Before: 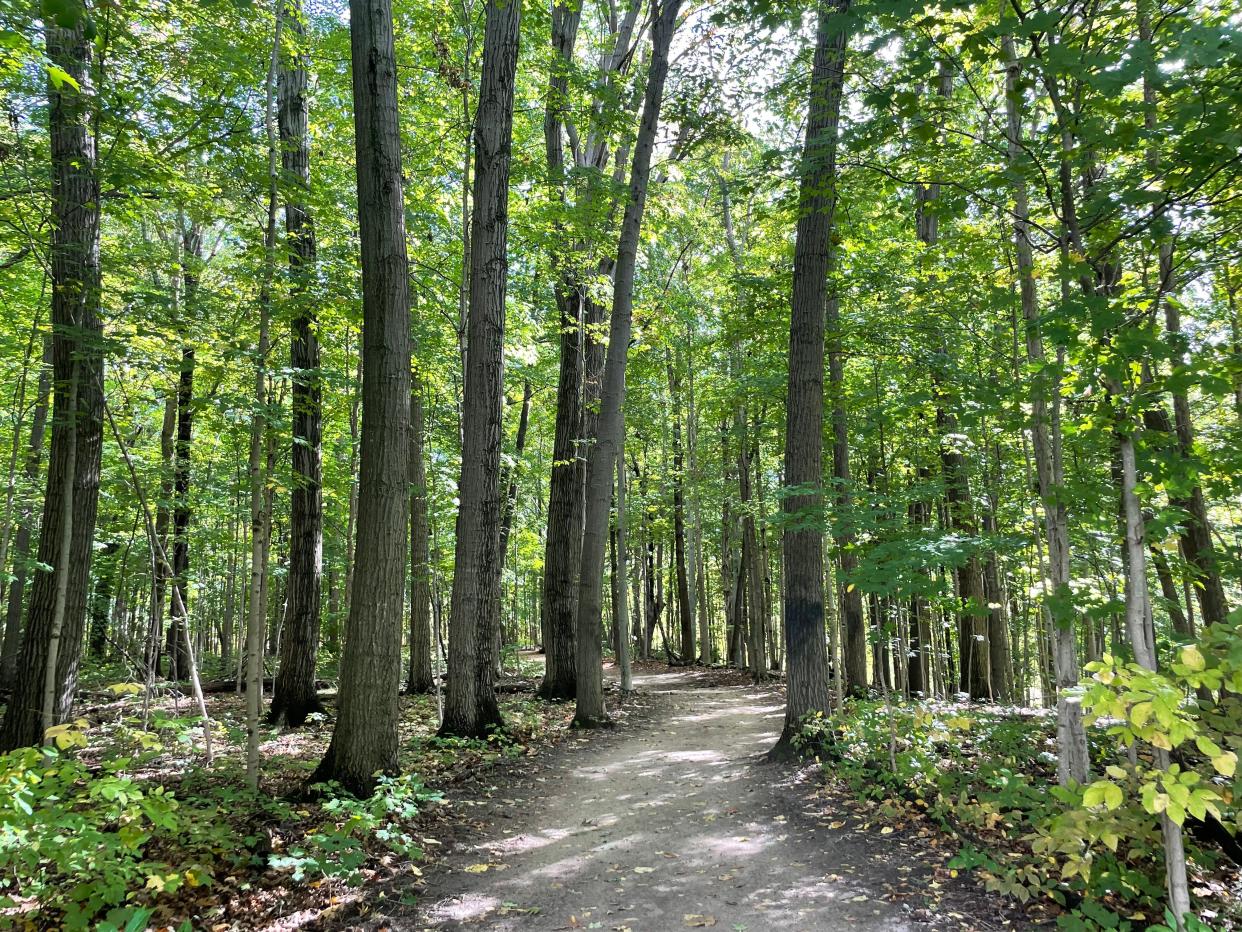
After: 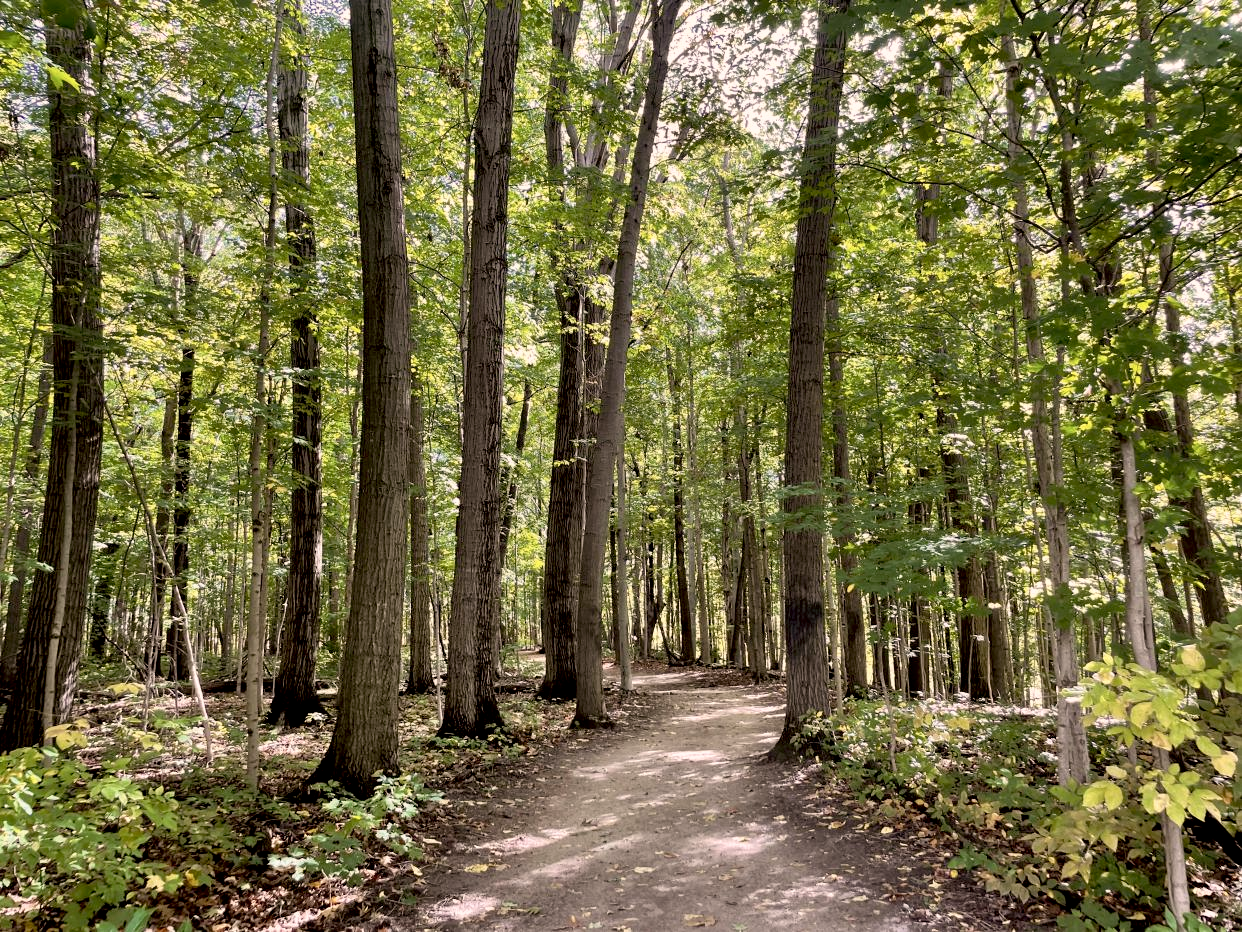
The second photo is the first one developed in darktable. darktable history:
shadows and highlights: white point adjustment 0.092, highlights -71.11, soften with gaussian
exposure: black level correction 0.01, exposure 0.006 EV, compensate highlight preservation false
color correction: highlights a* 10.25, highlights b* 9.7, shadows a* 9.1, shadows b* 7.82, saturation 0.767
